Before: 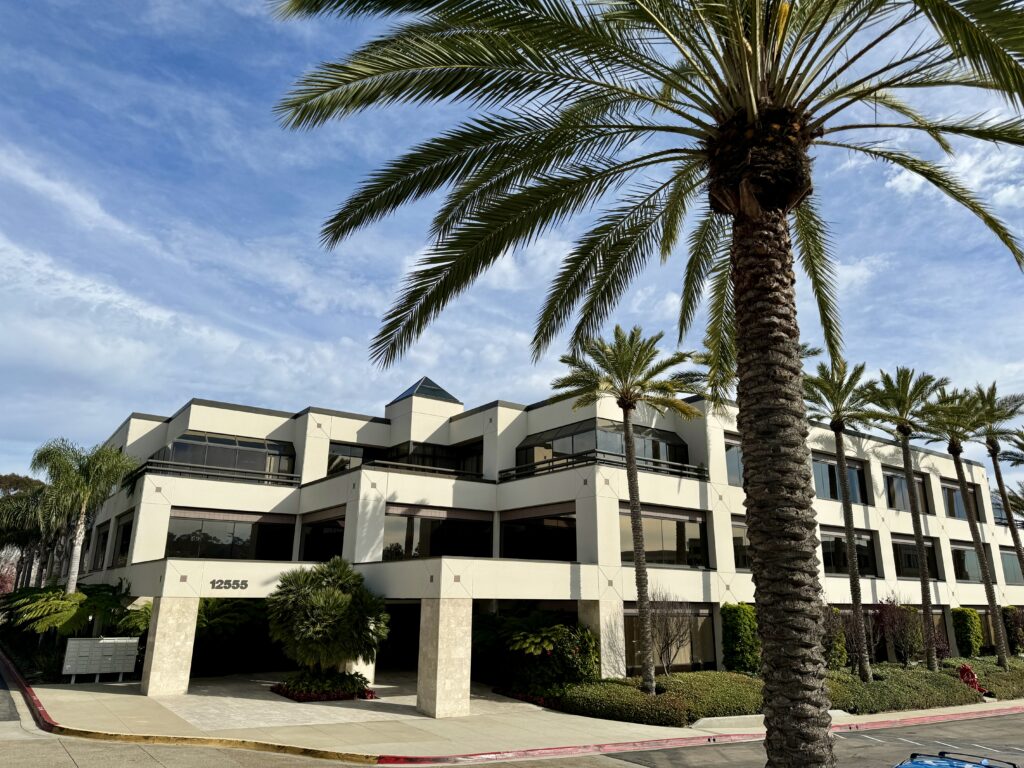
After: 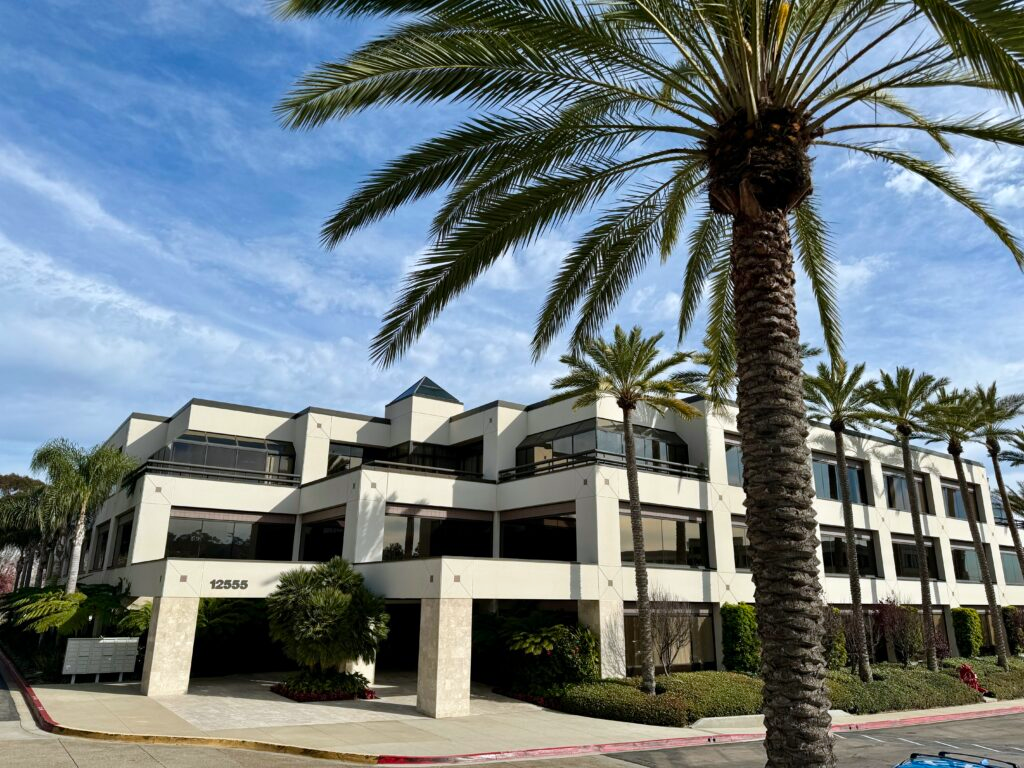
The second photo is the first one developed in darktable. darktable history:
color correction: highlights a* -0.13, highlights b* -5.51, shadows a* -0.129, shadows b* -0.142
